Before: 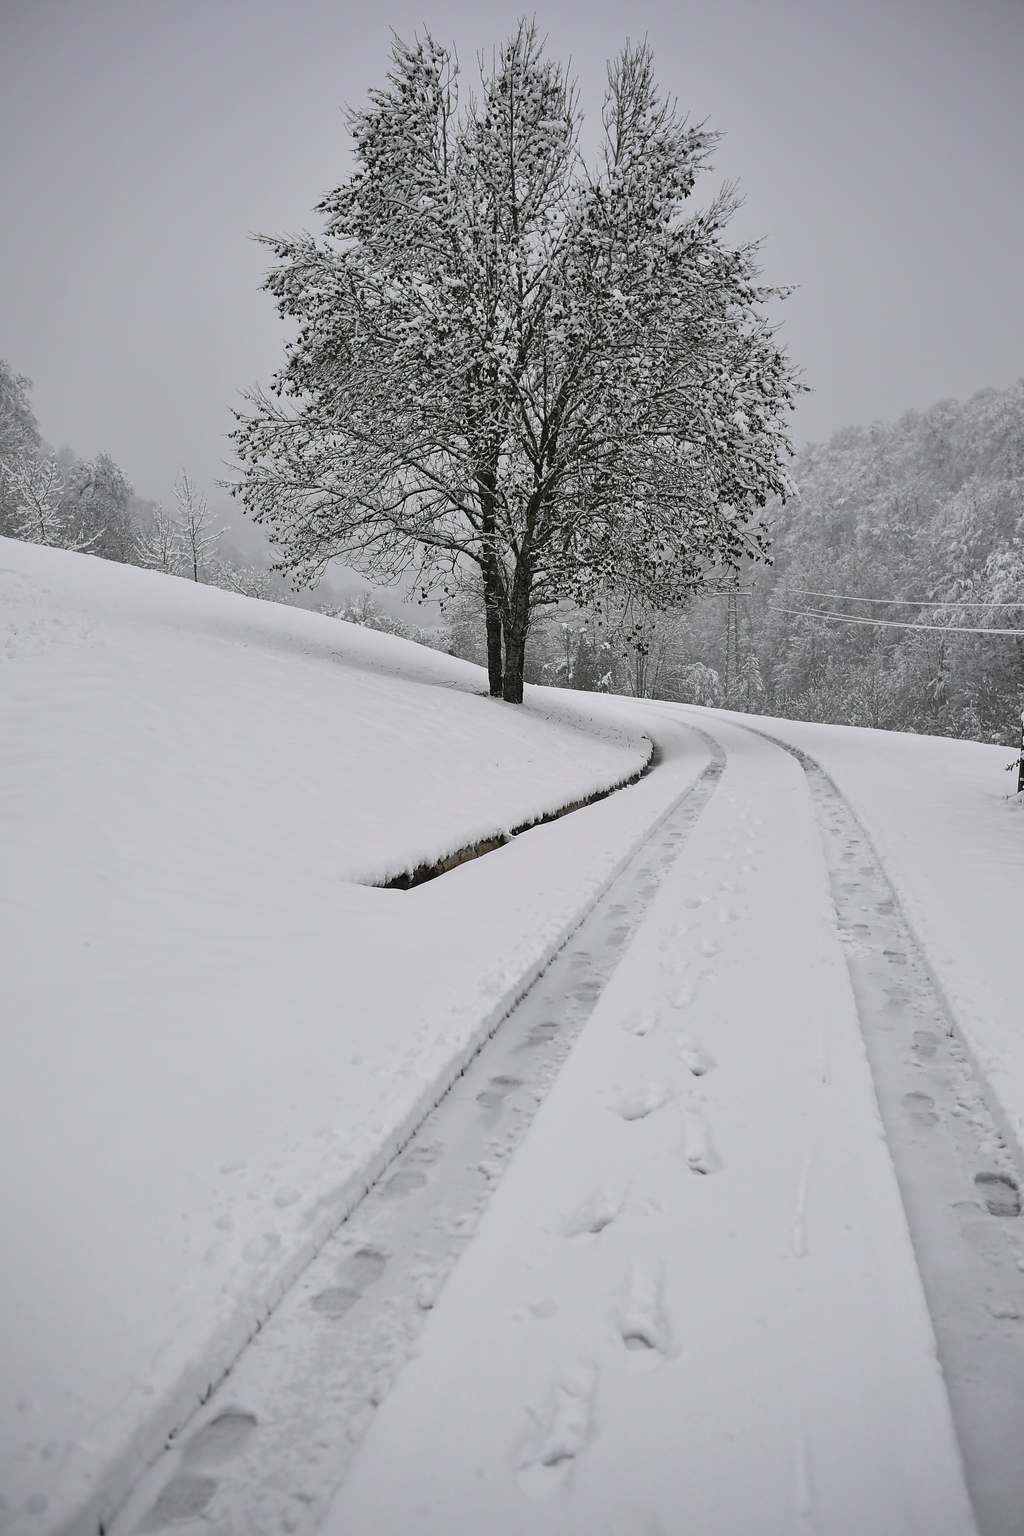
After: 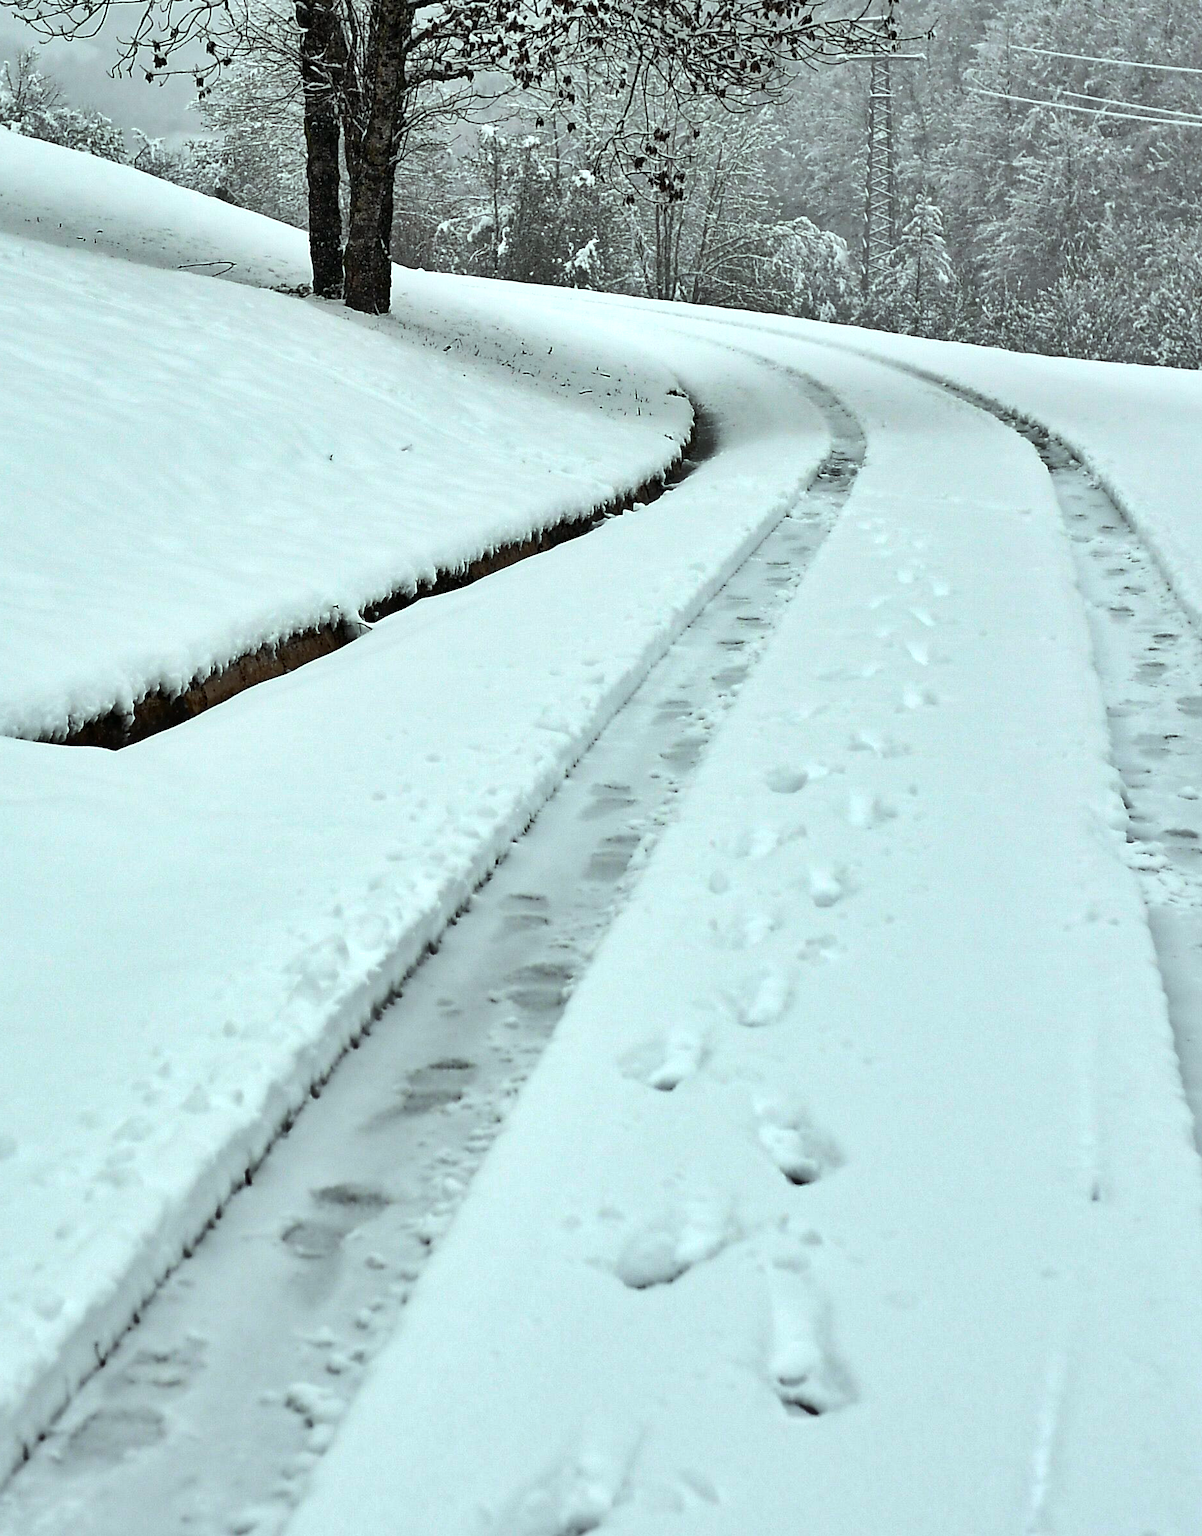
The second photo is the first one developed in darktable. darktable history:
shadows and highlights: soften with gaussian
color balance rgb: power › luminance -9.164%, highlights gain › luminance 20.027%, highlights gain › chroma 2.69%, highlights gain › hue 174.06°, perceptual saturation grading › global saturation 0.968%, perceptual brilliance grading › global brilliance 9.451%, perceptual brilliance grading › shadows 15.044%, global vibrance 23.425%
crop: left 34.783%, top 37.101%, right 14.975%, bottom 19.989%
